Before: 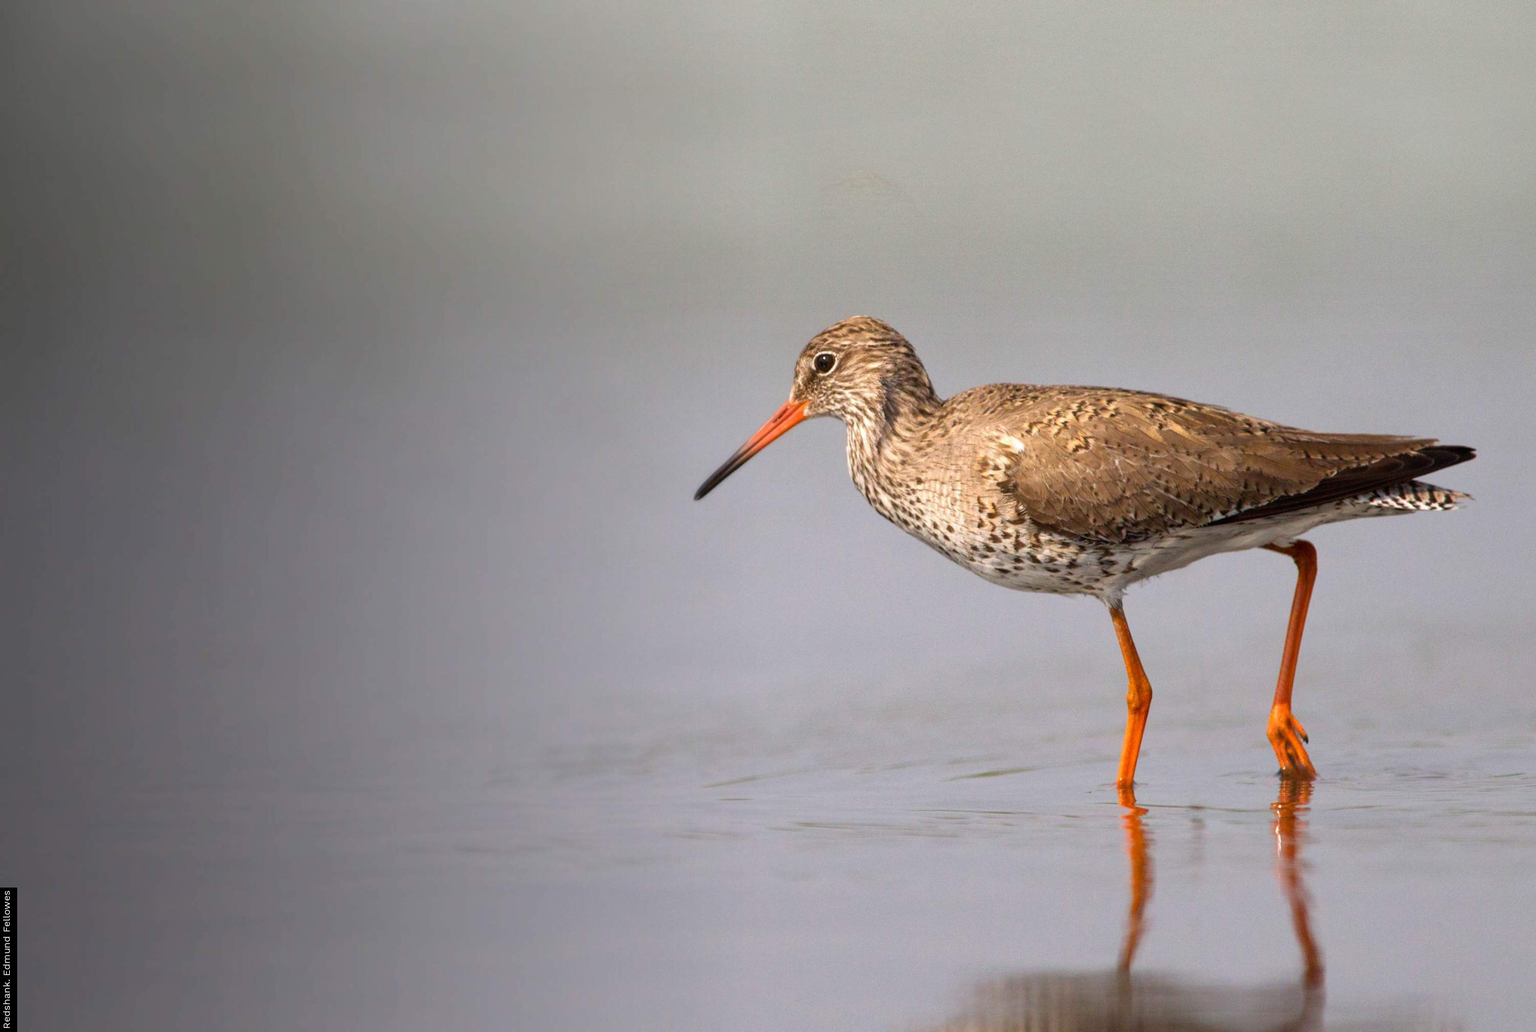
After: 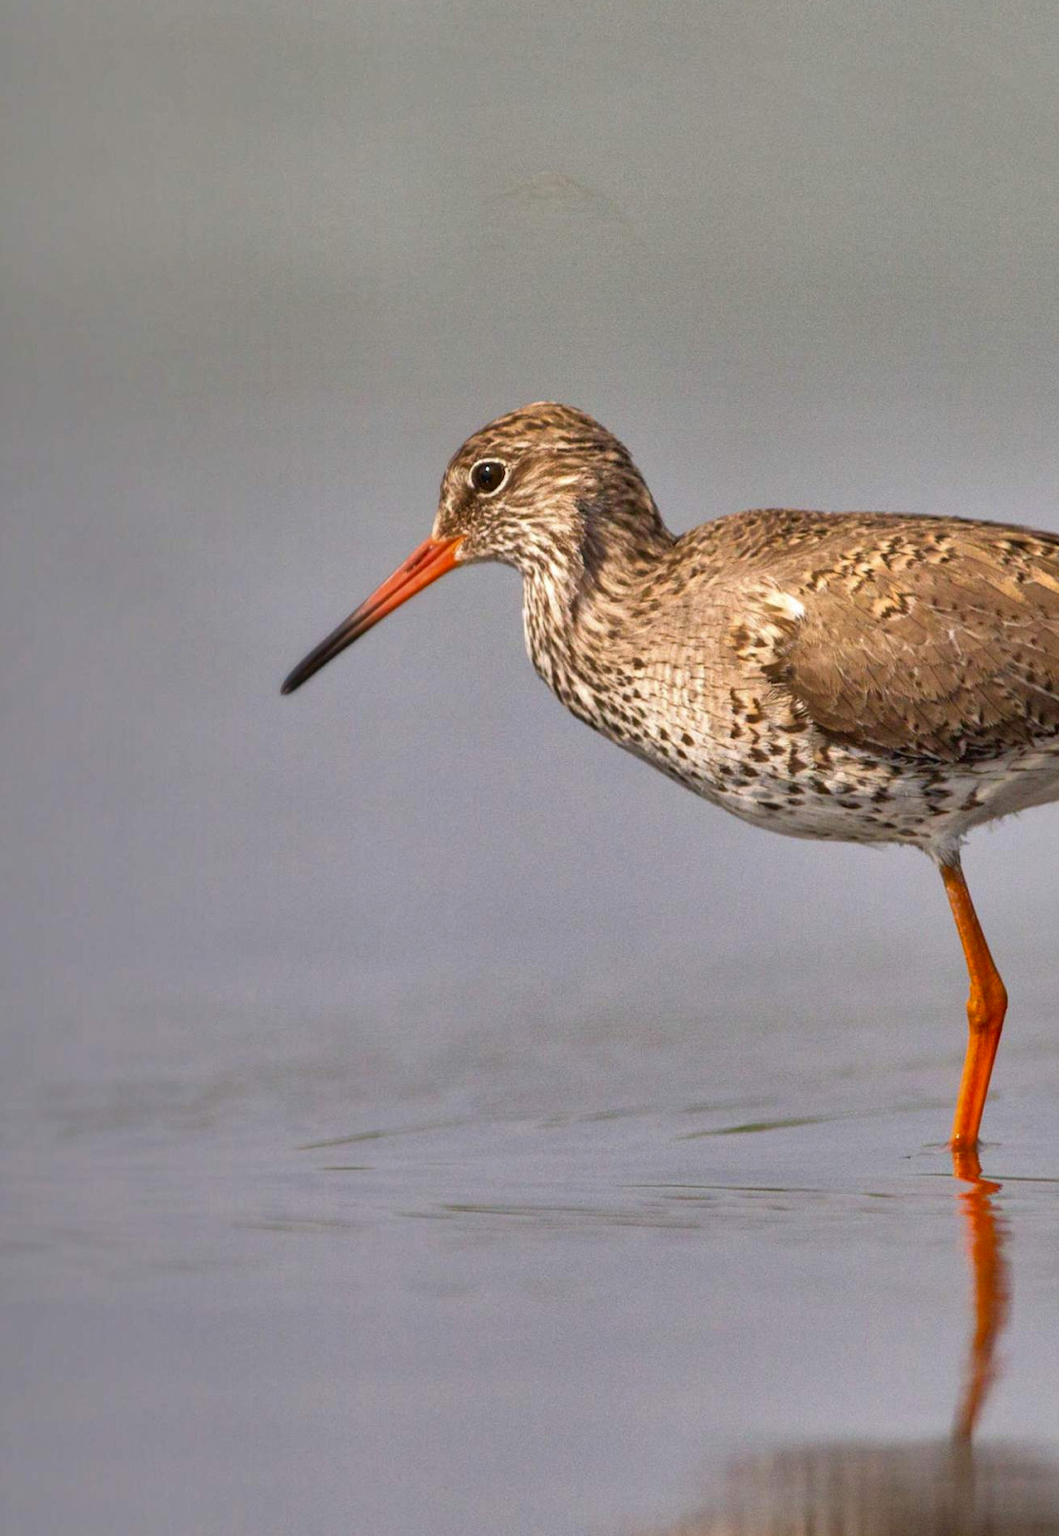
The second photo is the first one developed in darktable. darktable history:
base curve: preserve colors none
crop: left 33.677%, top 6.069%, right 22.768%
shadows and highlights: white point adjustment 0.08, highlights -69.42, soften with gaussian
